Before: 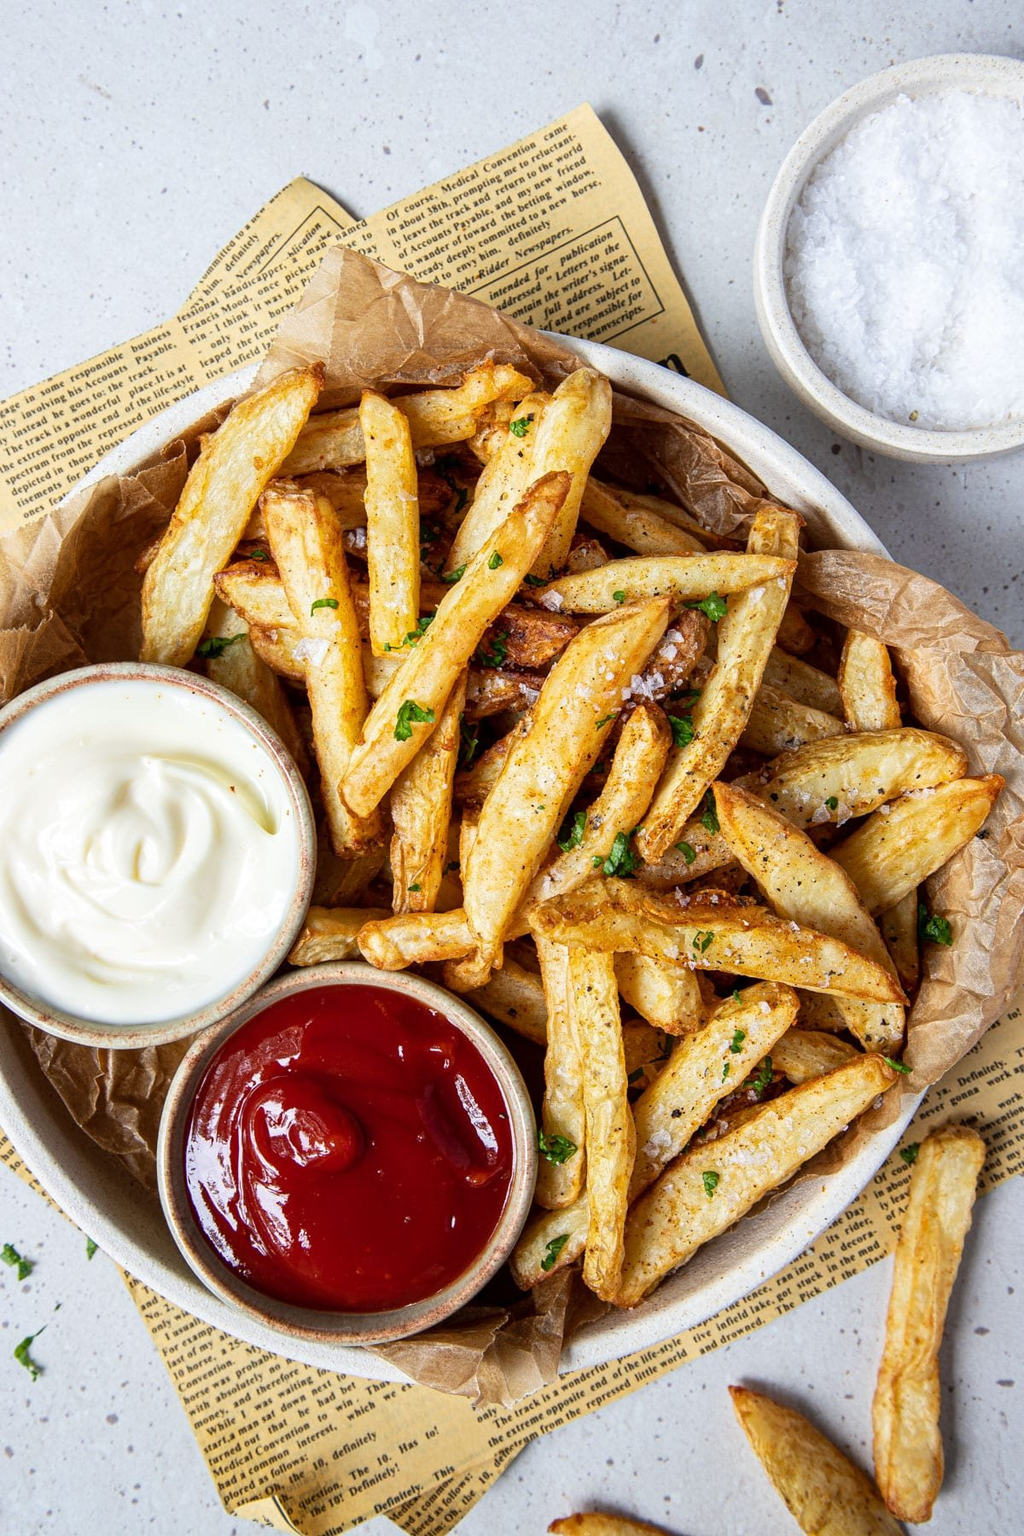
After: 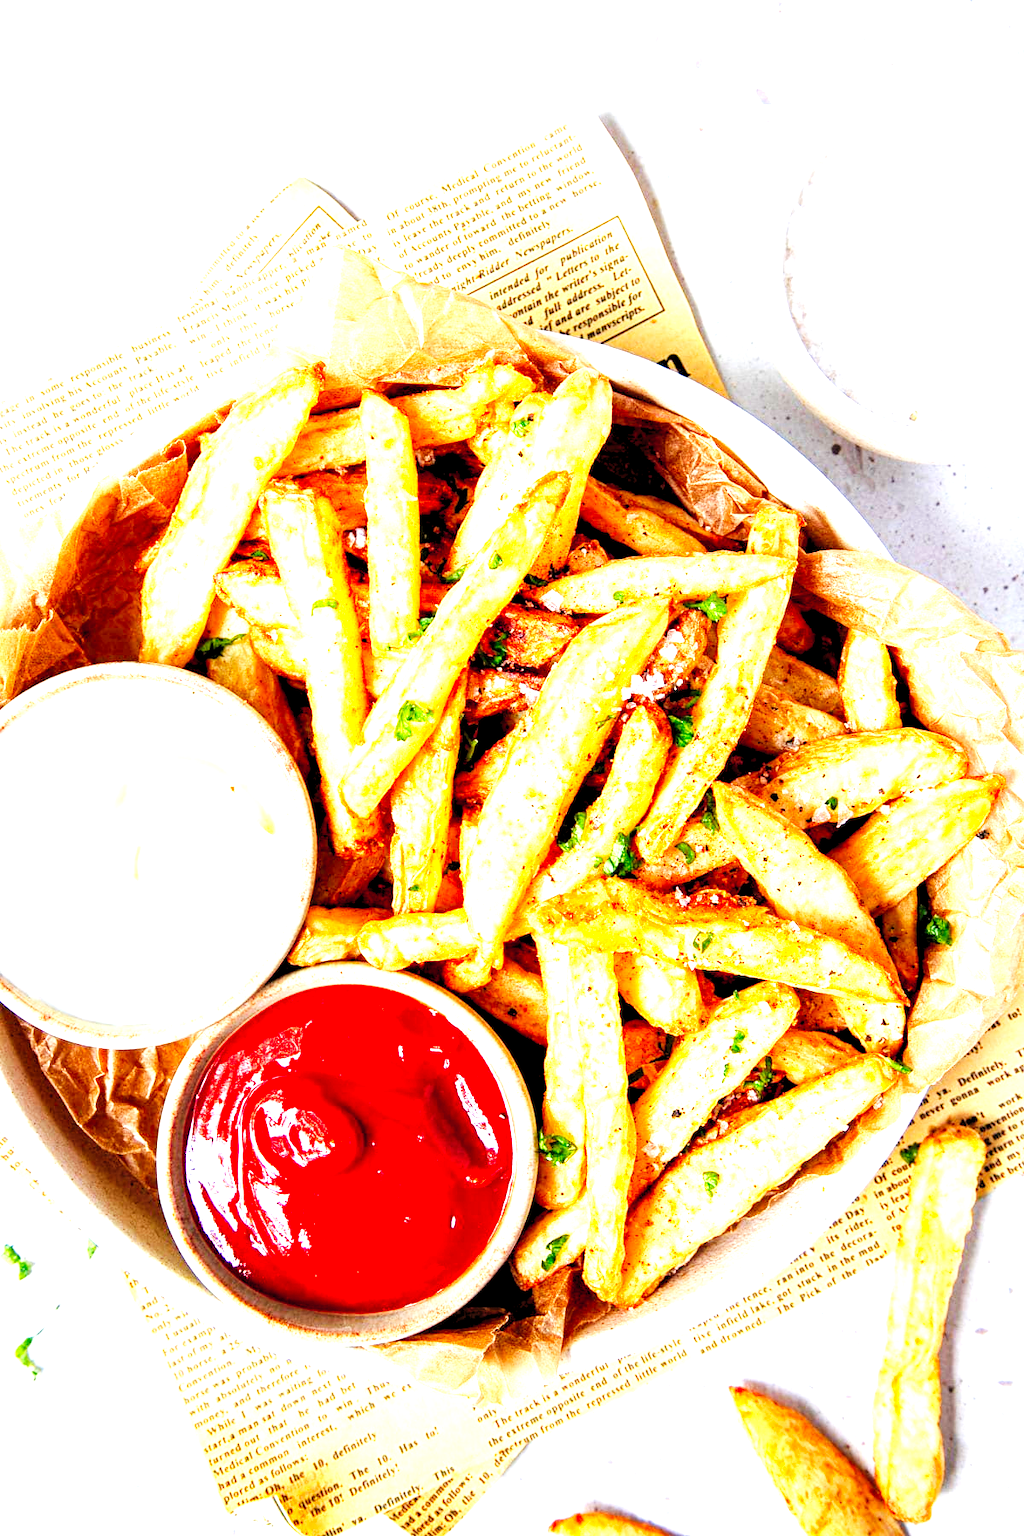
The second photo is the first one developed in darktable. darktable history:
base curve: curves: ch0 [(0, 0.003) (0.001, 0.002) (0.006, 0.004) (0.02, 0.022) (0.048, 0.086) (0.094, 0.234) (0.162, 0.431) (0.258, 0.629) (0.385, 0.8) (0.548, 0.918) (0.751, 0.988) (1, 1)], preserve colors none
levels: levels [0.036, 0.364, 0.827]
